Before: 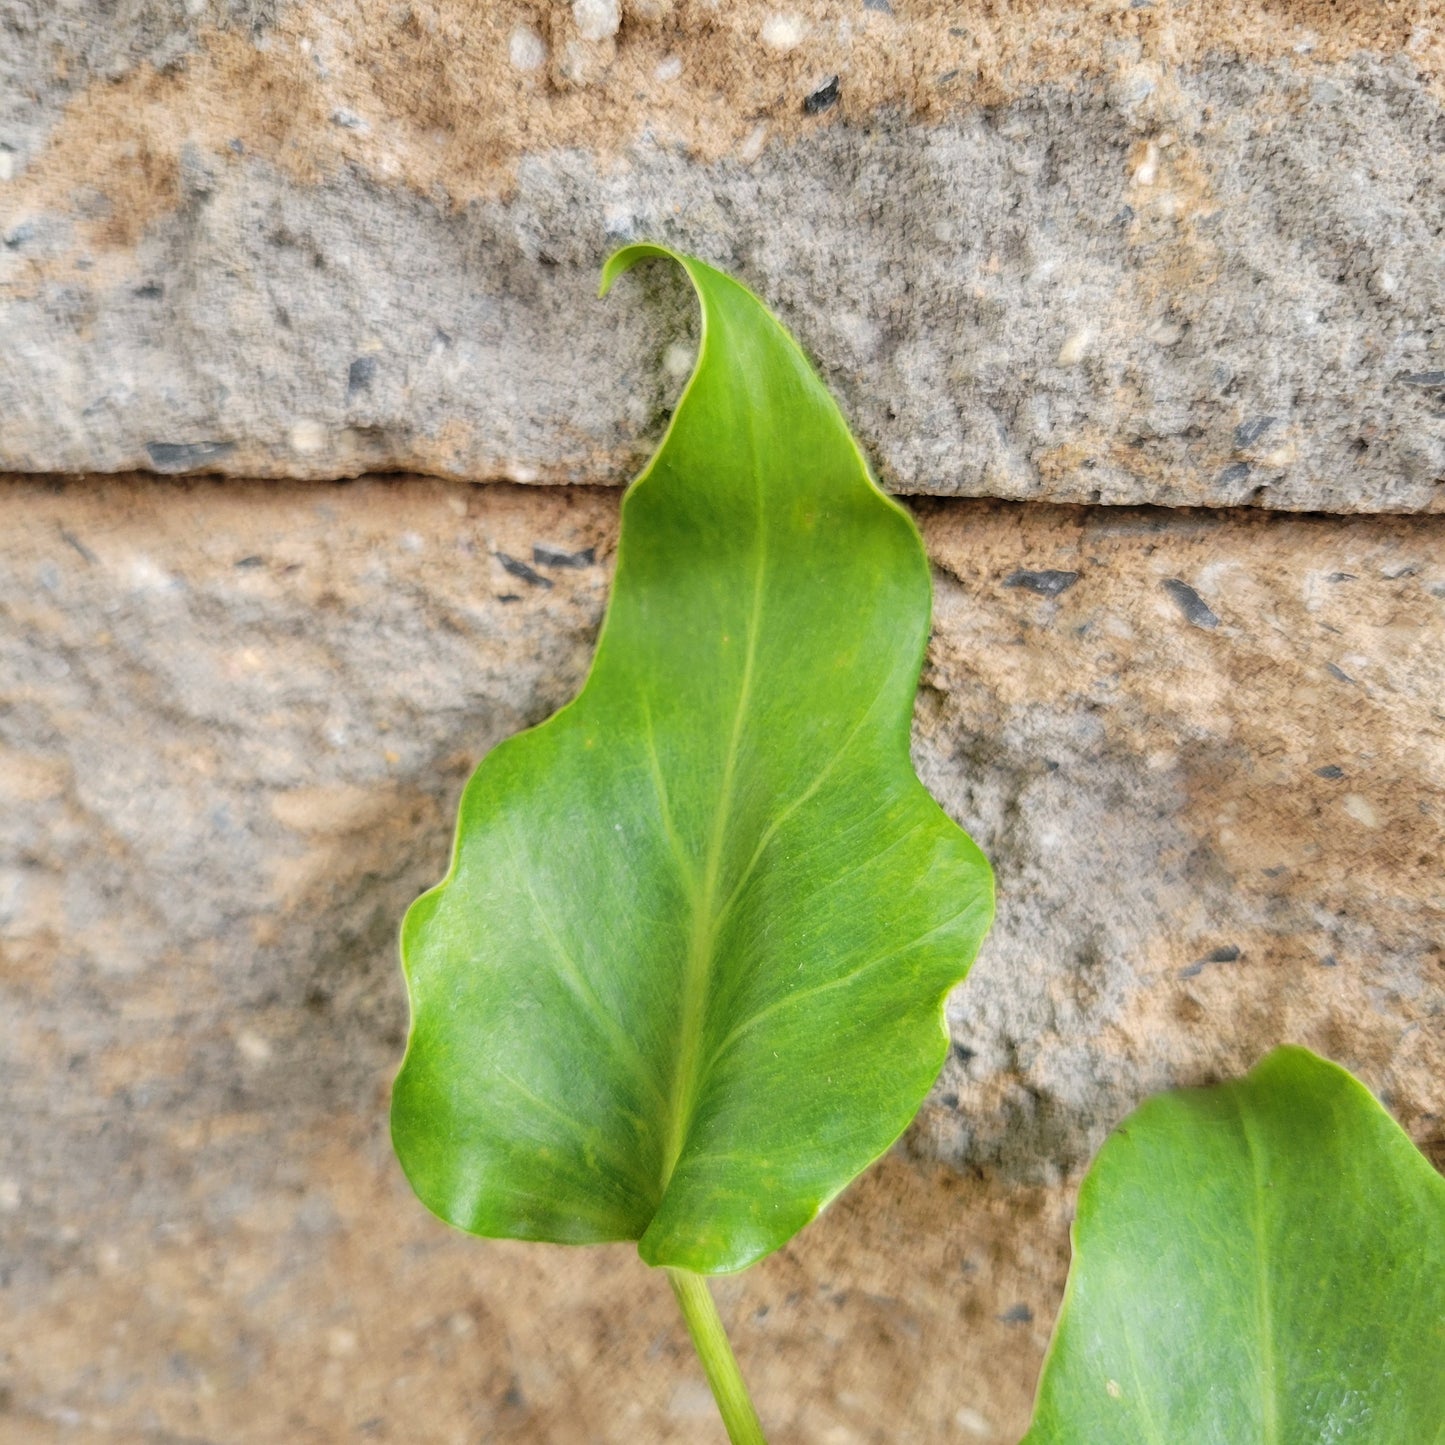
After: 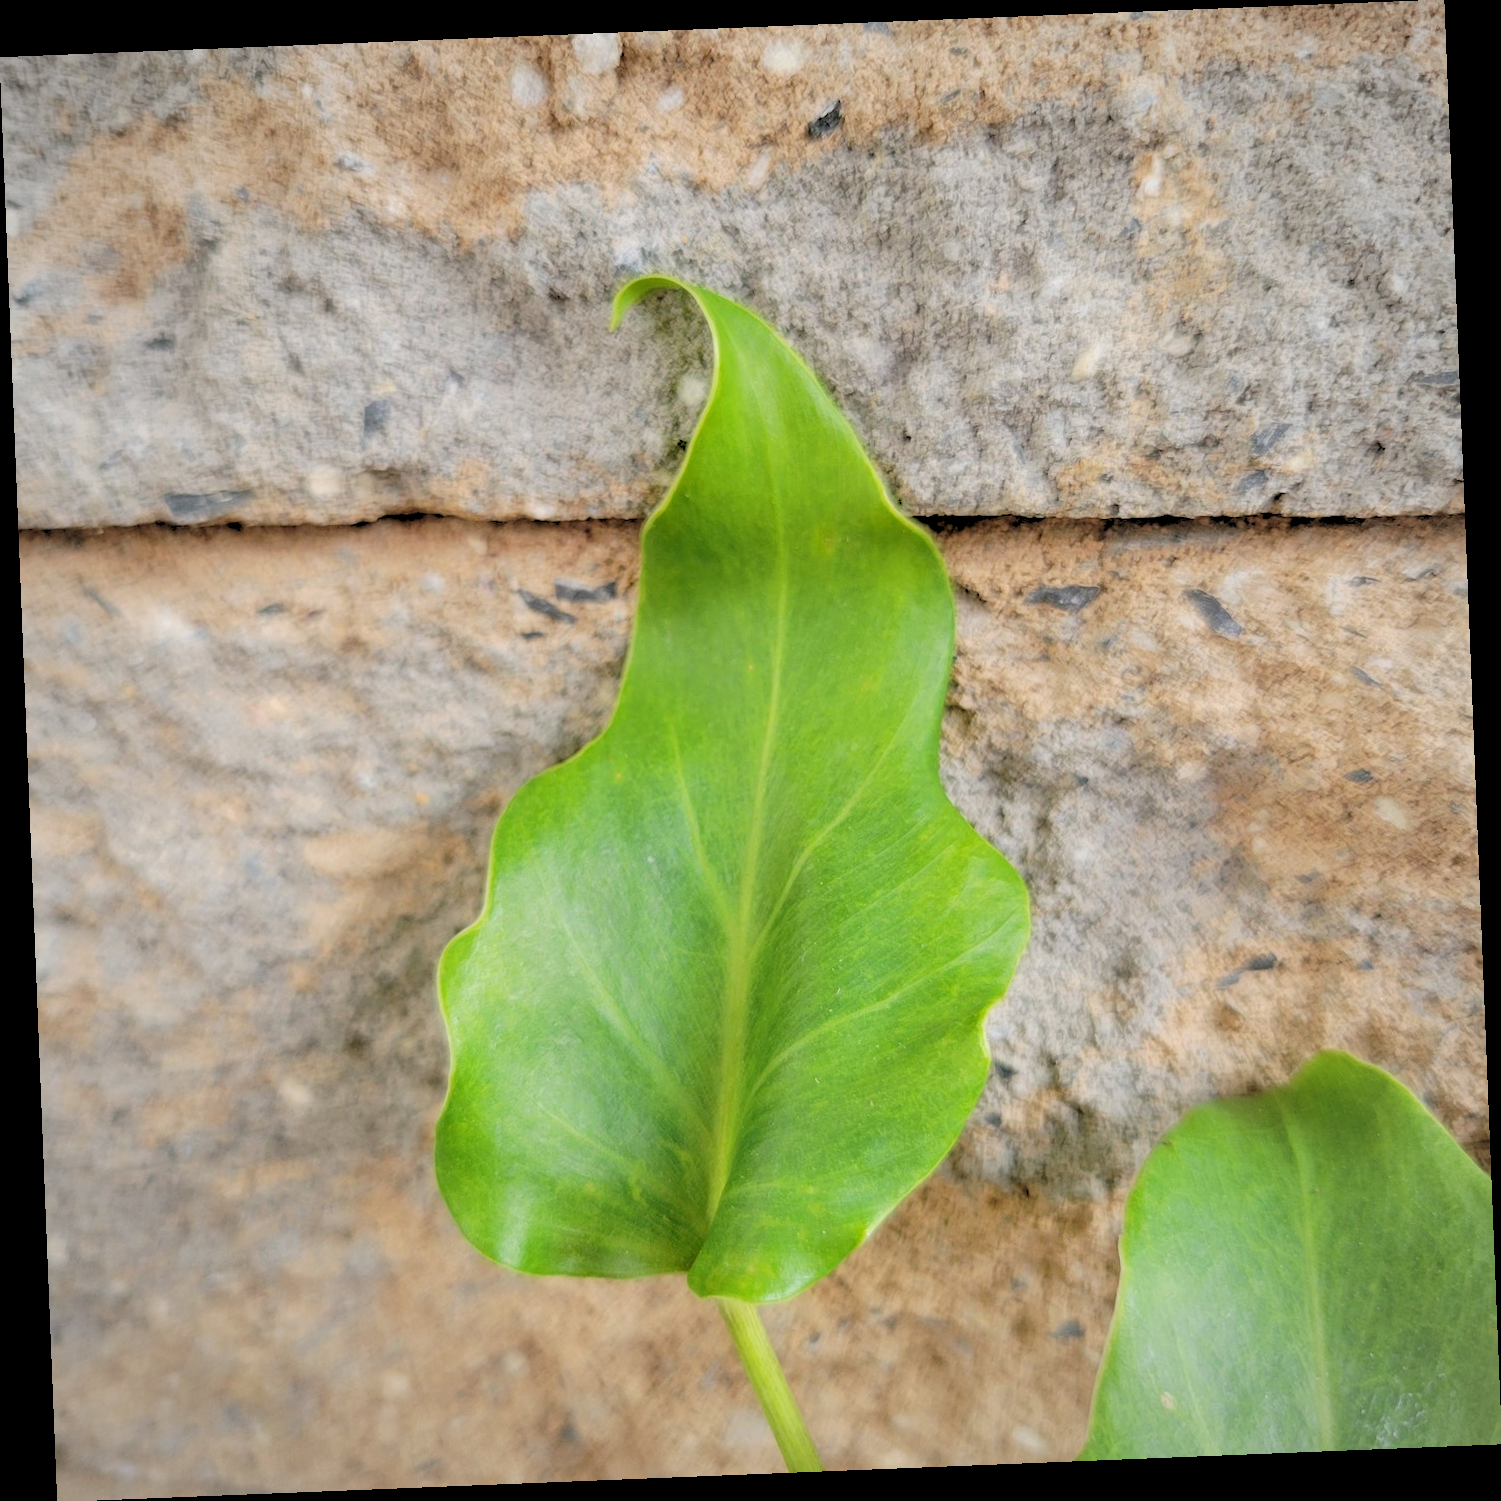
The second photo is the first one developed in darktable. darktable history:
rgb levels: preserve colors sum RGB, levels [[0.038, 0.433, 0.934], [0, 0.5, 1], [0, 0.5, 1]]
vignetting: fall-off radius 93.87%
rotate and perspective: rotation -2.29°, automatic cropping off
